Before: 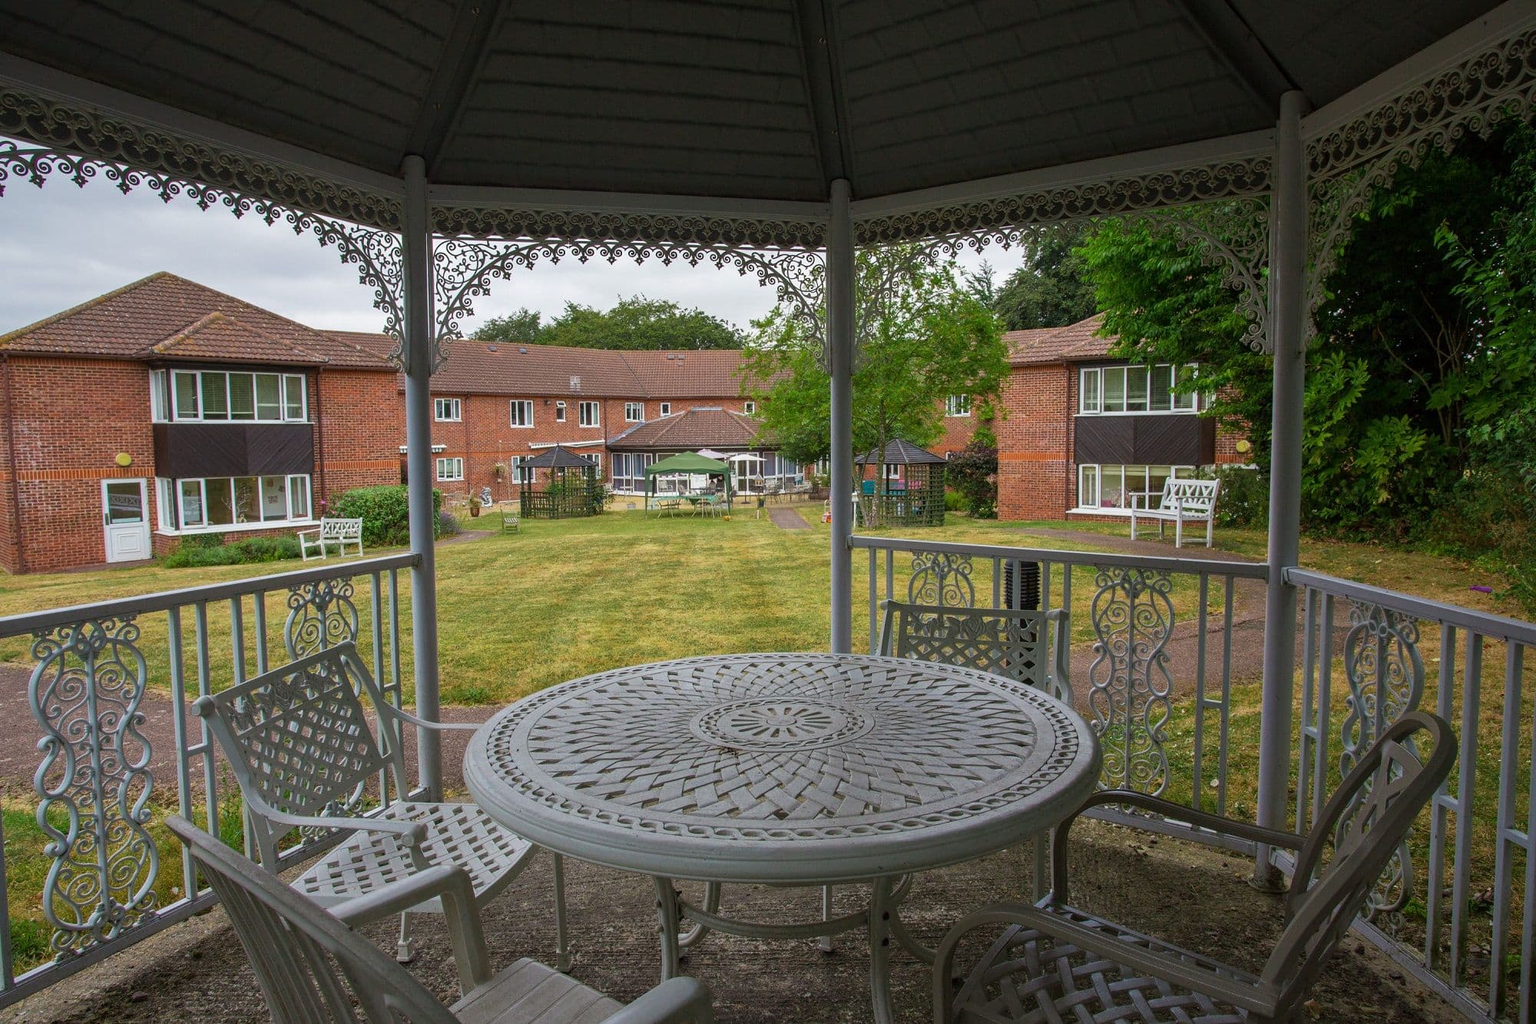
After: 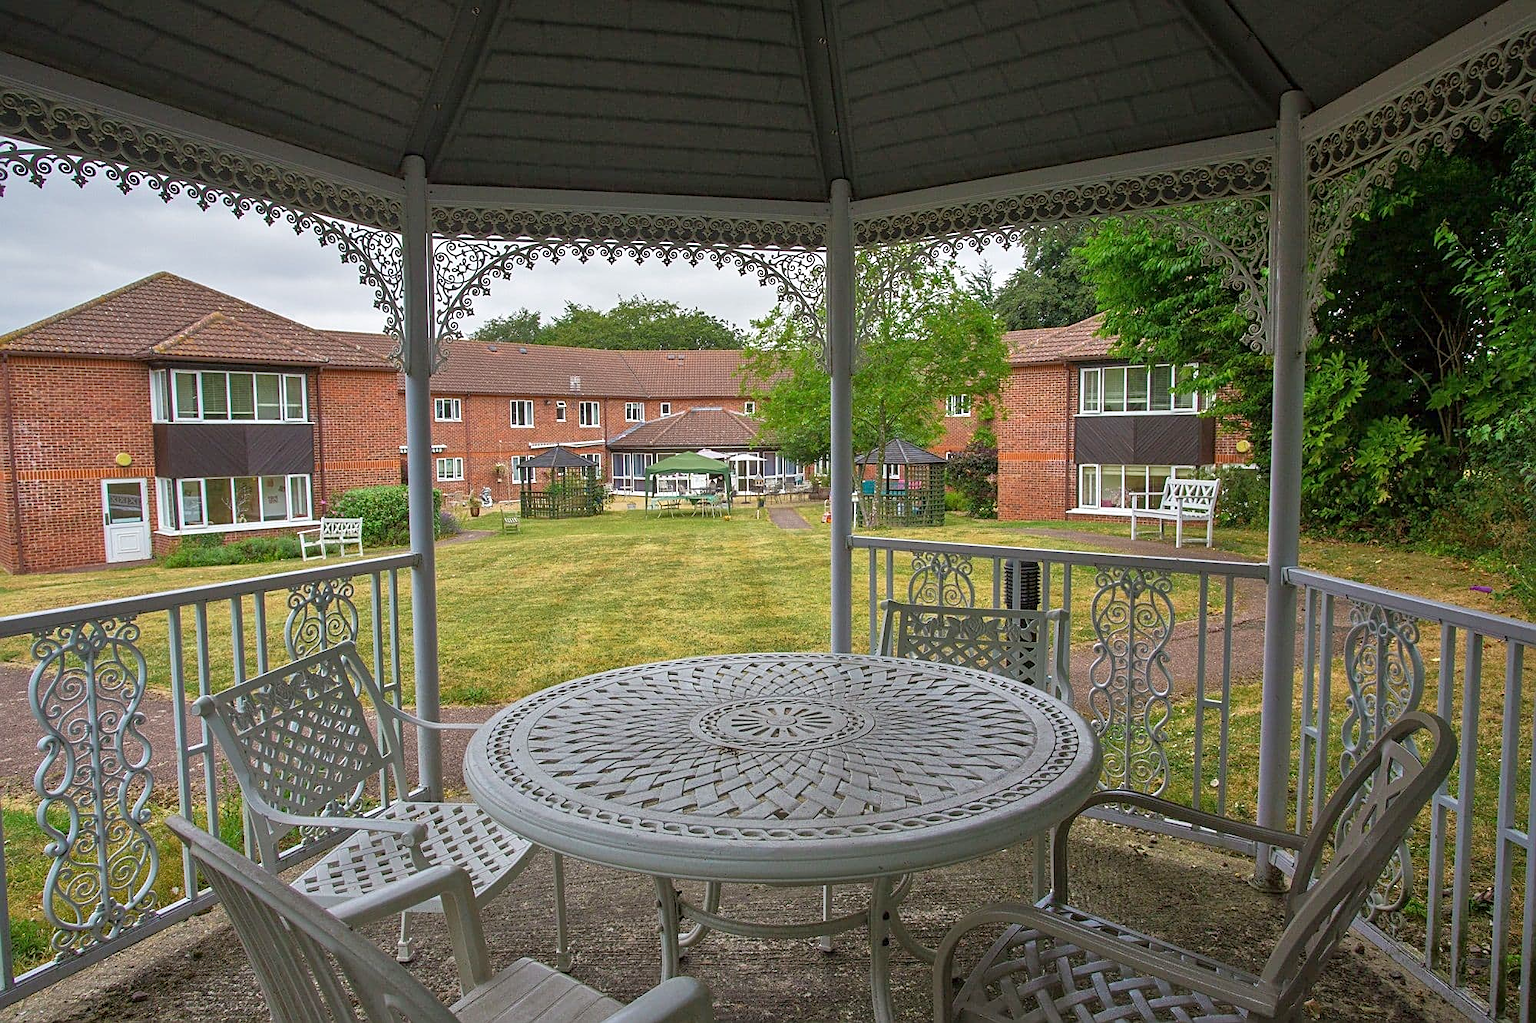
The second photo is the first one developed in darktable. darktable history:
sharpen: on, module defaults
tone equalizer: -8 EV 0.982 EV, -7 EV 1.02 EV, -6 EV 0.985 EV, -5 EV 0.99 EV, -4 EV 1.02 EV, -3 EV 0.734 EV, -2 EV 0.48 EV, -1 EV 0.232 EV
